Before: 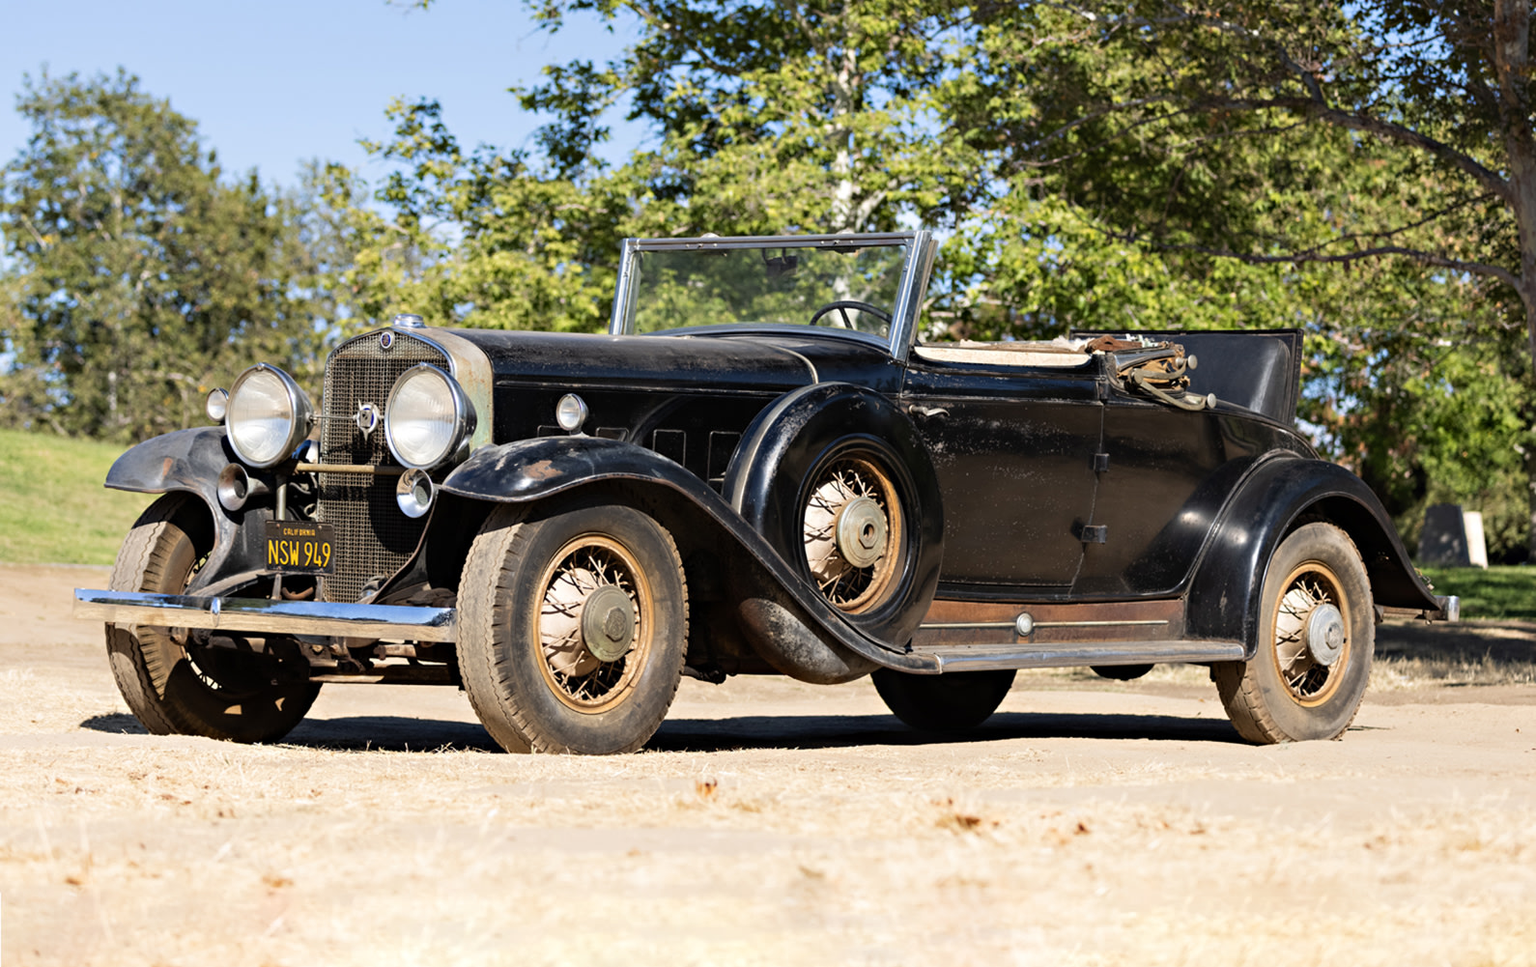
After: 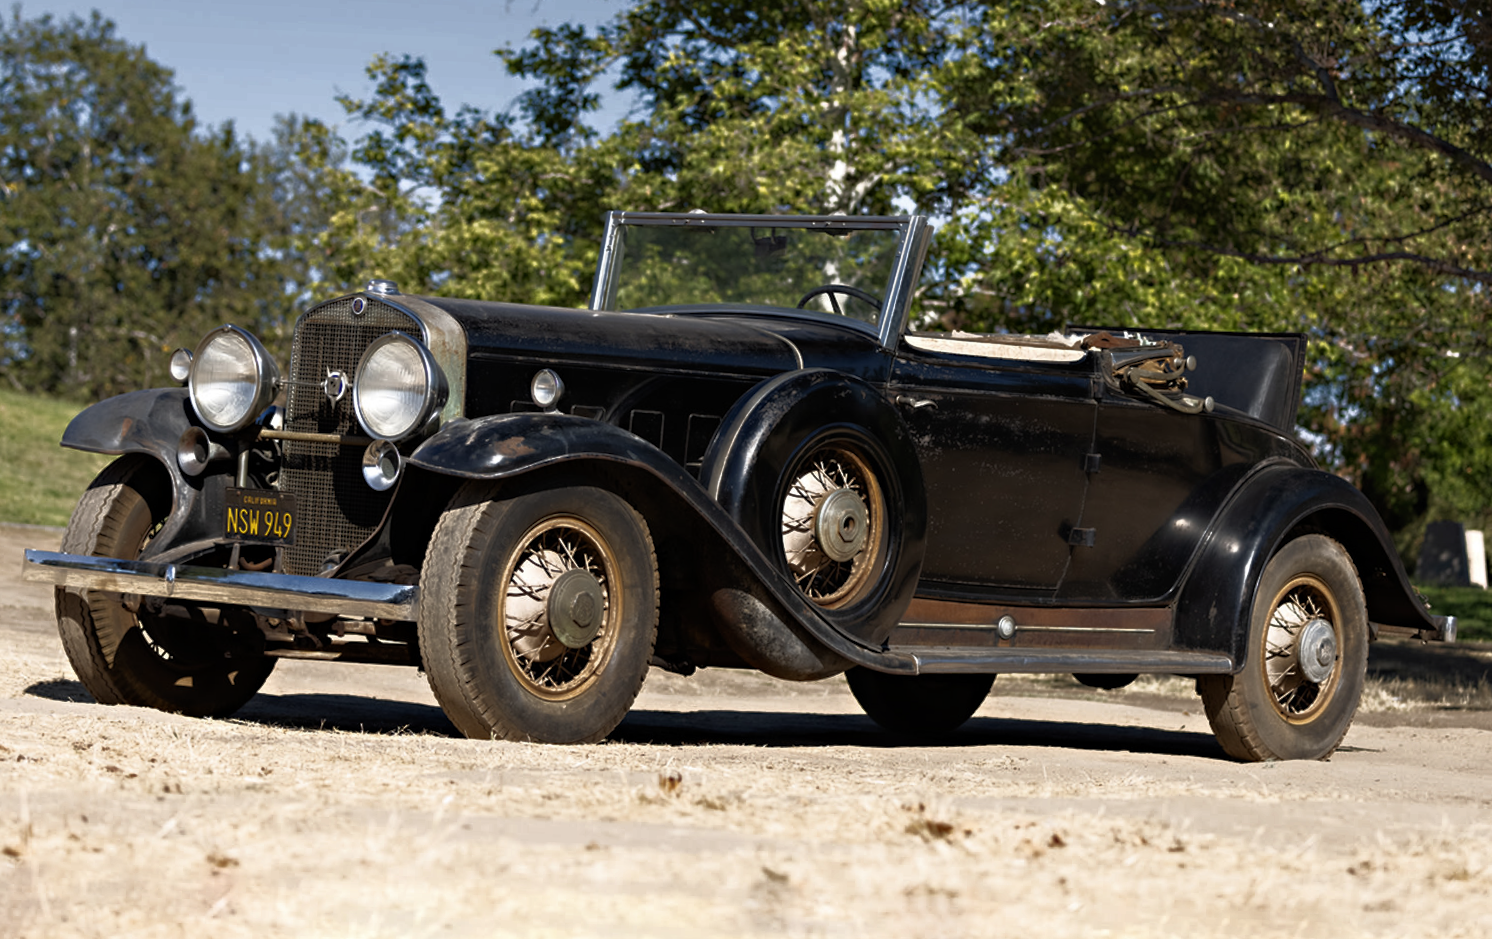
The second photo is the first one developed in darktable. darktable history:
crop and rotate: angle -2.38°
base curve: curves: ch0 [(0, 0) (0.564, 0.291) (0.802, 0.731) (1, 1)]
